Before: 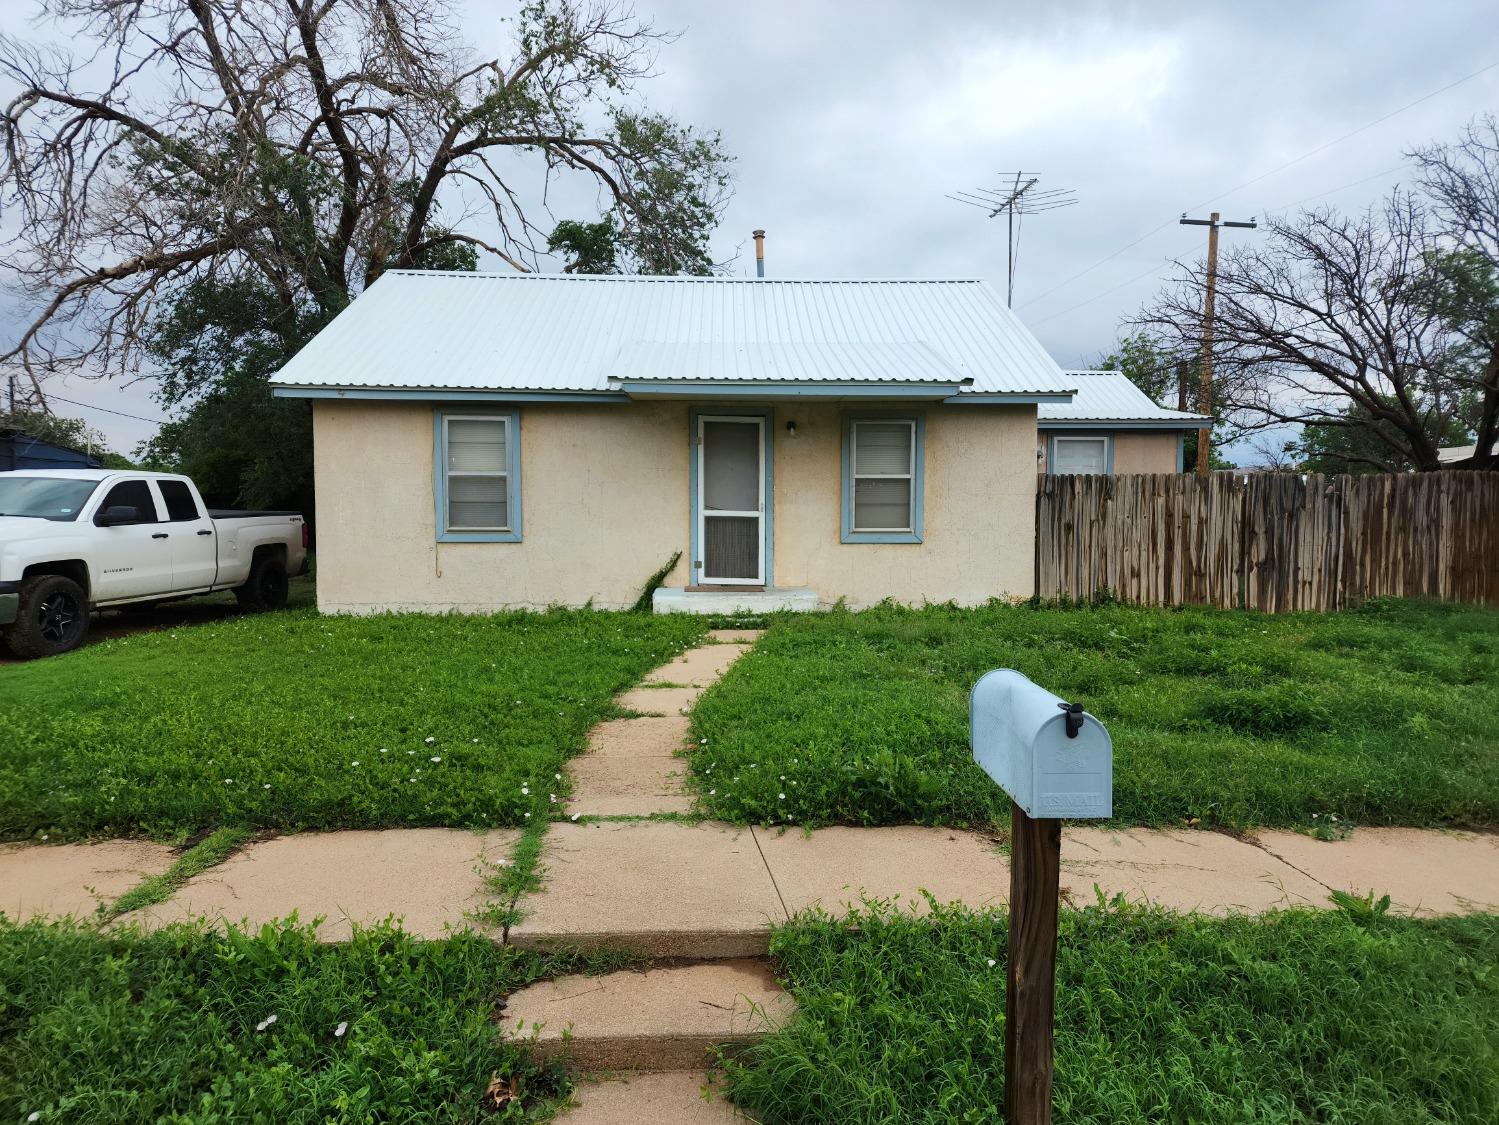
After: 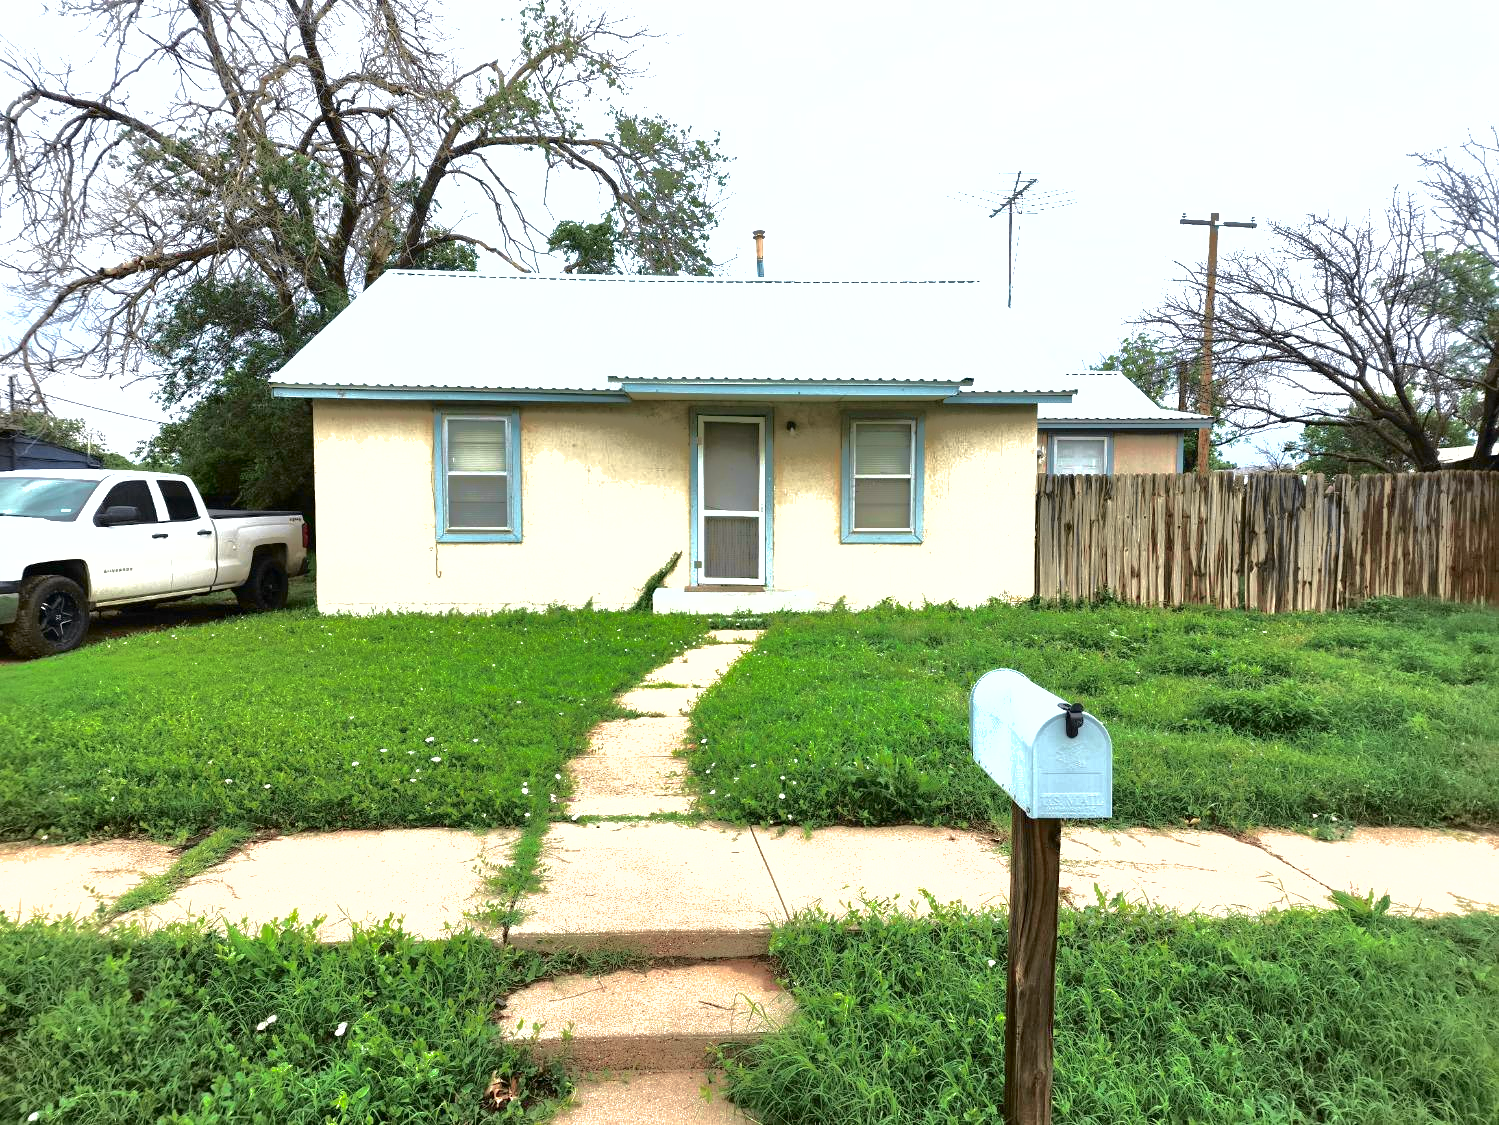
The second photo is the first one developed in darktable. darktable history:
exposure: black level correction 0, exposure 1.4 EV, compensate highlight preservation false
shadows and highlights: shadows 40, highlights -60
tone curve: curves: ch0 [(0.003, 0) (0.066, 0.031) (0.163, 0.112) (0.264, 0.238) (0.395, 0.421) (0.517, 0.56) (0.684, 0.734) (0.791, 0.814) (1, 1)]; ch1 [(0, 0) (0.164, 0.115) (0.337, 0.332) (0.39, 0.398) (0.464, 0.461) (0.501, 0.5) (0.507, 0.5) (0.534, 0.532) (0.577, 0.59) (0.652, 0.681) (0.733, 0.749) (0.811, 0.796) (1, 1)]; ch2 [(0, 0) (0.337, 0.382) (0.464, 0.476) (0.501, 0.502) (0.527, 0.54) (0.551, 0.565) (0.6, 0.59) (0.687, 0.675) (1, 1)], color space Lab, independent channels, preserve colors none
